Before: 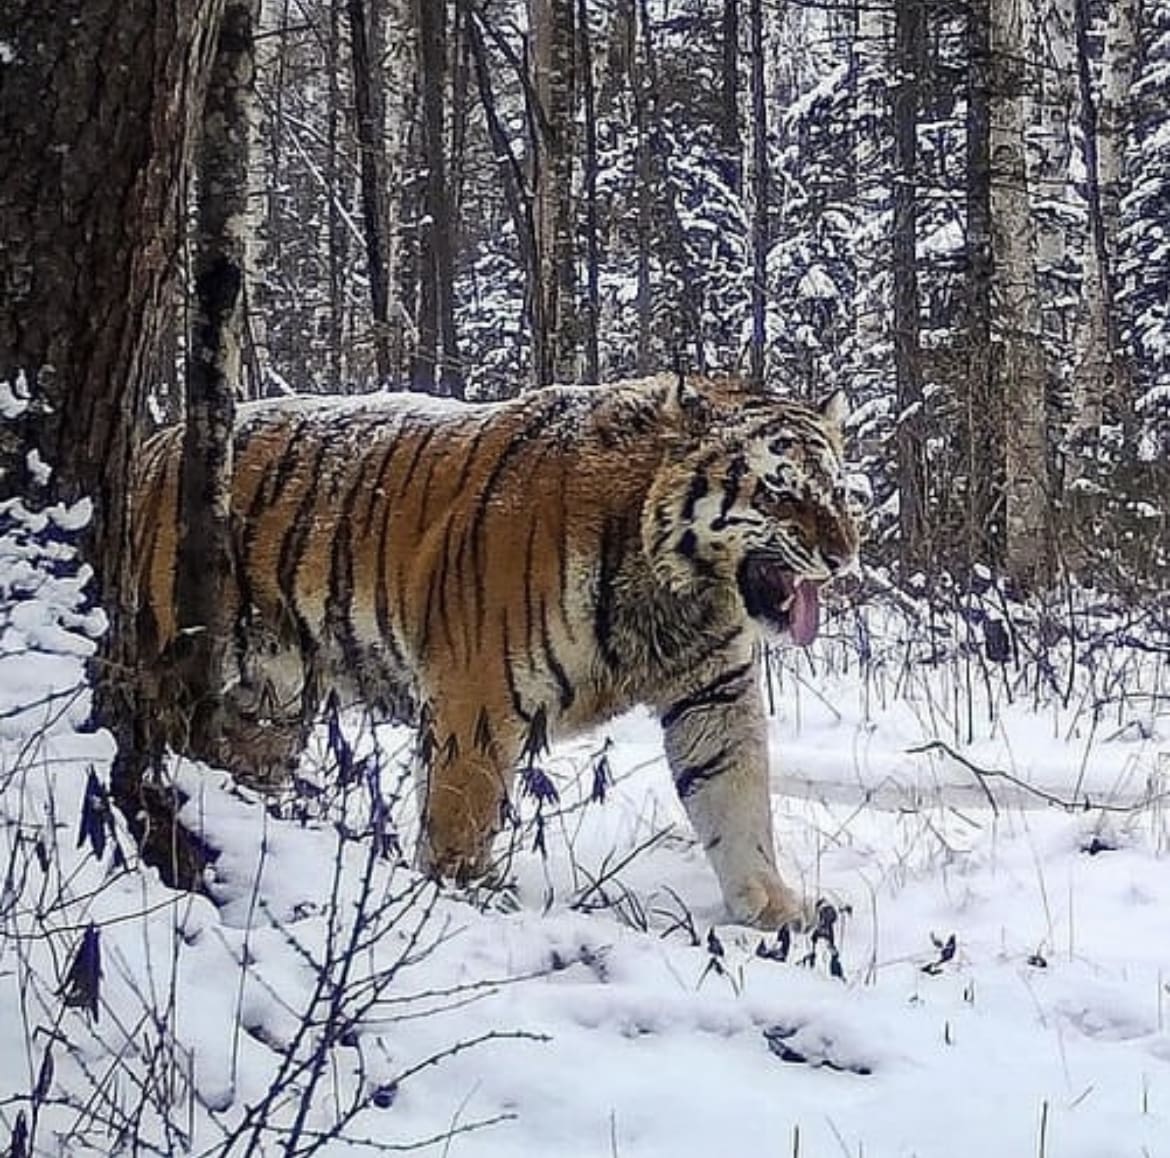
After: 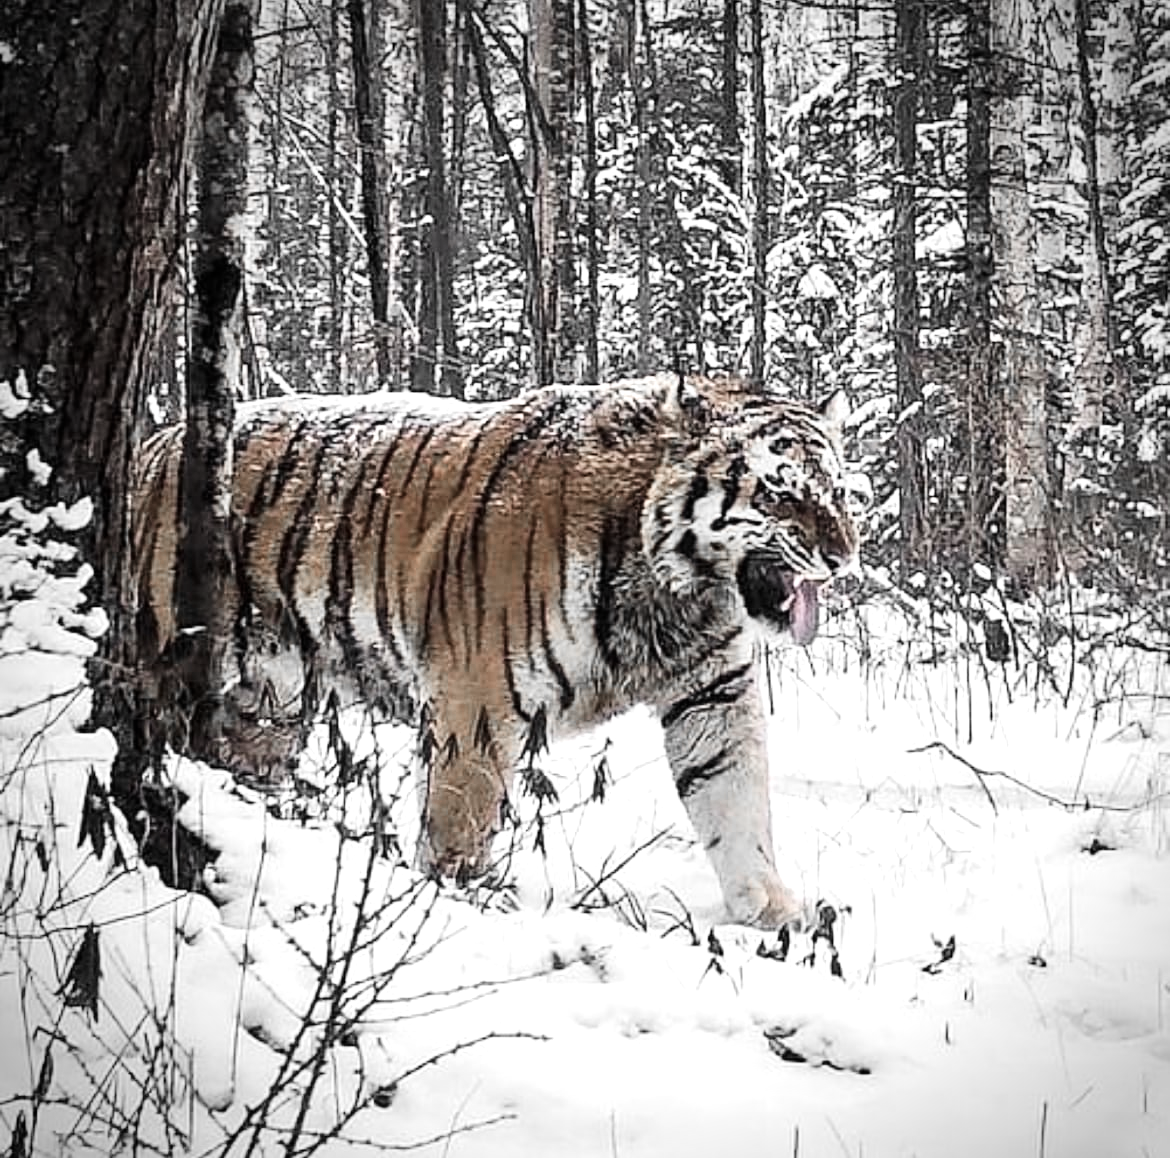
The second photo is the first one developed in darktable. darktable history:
vibrance: vibrance 67%
contrast brightness saturation: contrast 0.1, saturation -0.36
tone curve: curves: ch0 [(0, 0) (0.004, 0.001) (0.133, 0.112) (0.325, 0.362) (0.832, 0.893) (1, 1)], color space Lab, linked channels, preserve colors none
vignetting: automatic ratio true
exposure: exposure 0.74 EV, compensate highlight preservation false
color zones: curves: ch0 [(0, 0.65) (0.096, 0.644) (0.221, 0.539) (0.429, 0.5) (0.571, 0.5) (0.714, 0.5) (0.857, 0.5) (1, 0.65)]; ch1 [(0, 0.5) (0.143, 0.5) (0.257, -0.002) (0.429, 0.04) (0.571, -0.001) (0.714, -0.015) (0.857, 0.024) (1, 0.5)]
